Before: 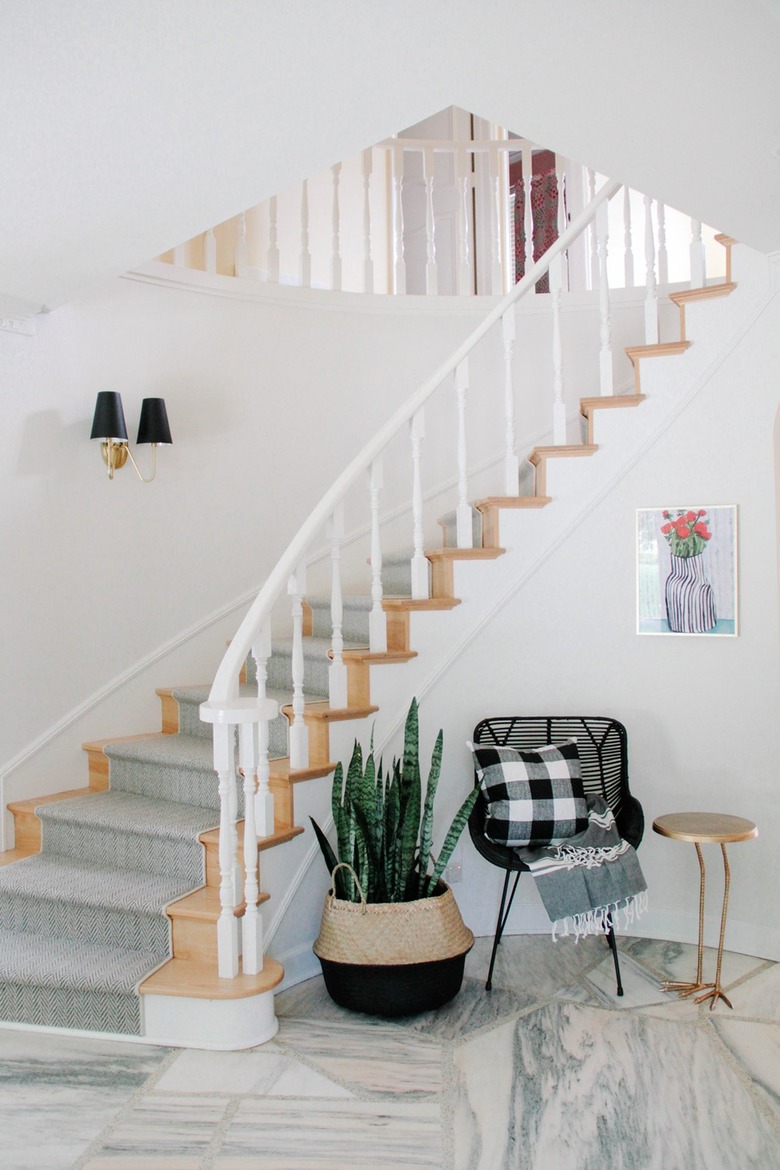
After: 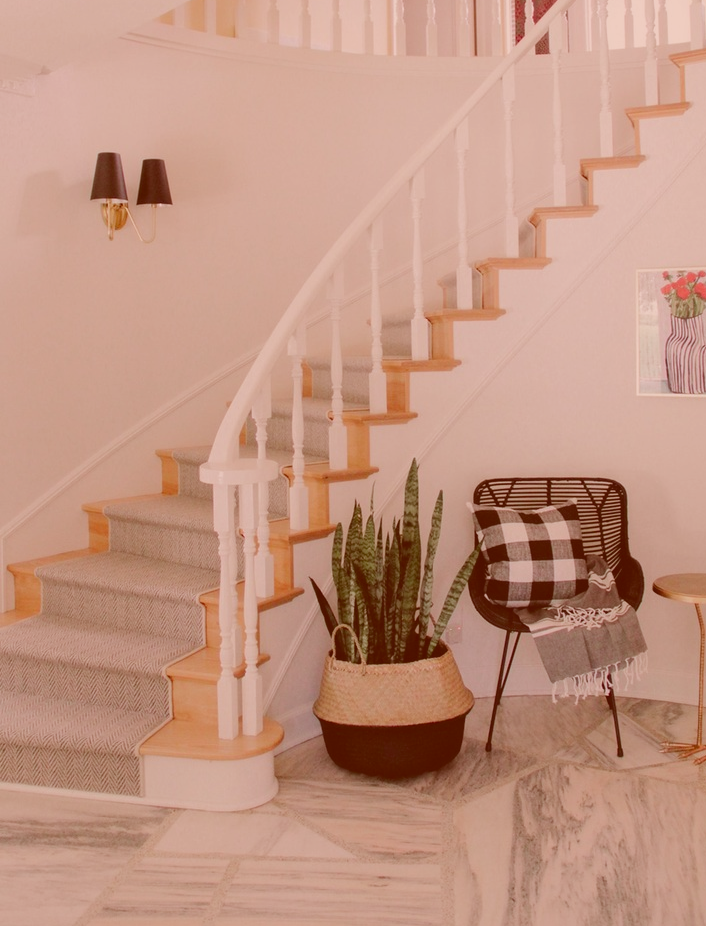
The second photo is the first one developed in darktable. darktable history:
color correction: highlights a* 9.14, highlights b* 8.9, shadows a* 39.33, shadows b* 39.59, saturation 0.8
contrast brightness saturation: contrast -0.296
crop: top 20.443%, right 9.41%, bottom 0.331%
